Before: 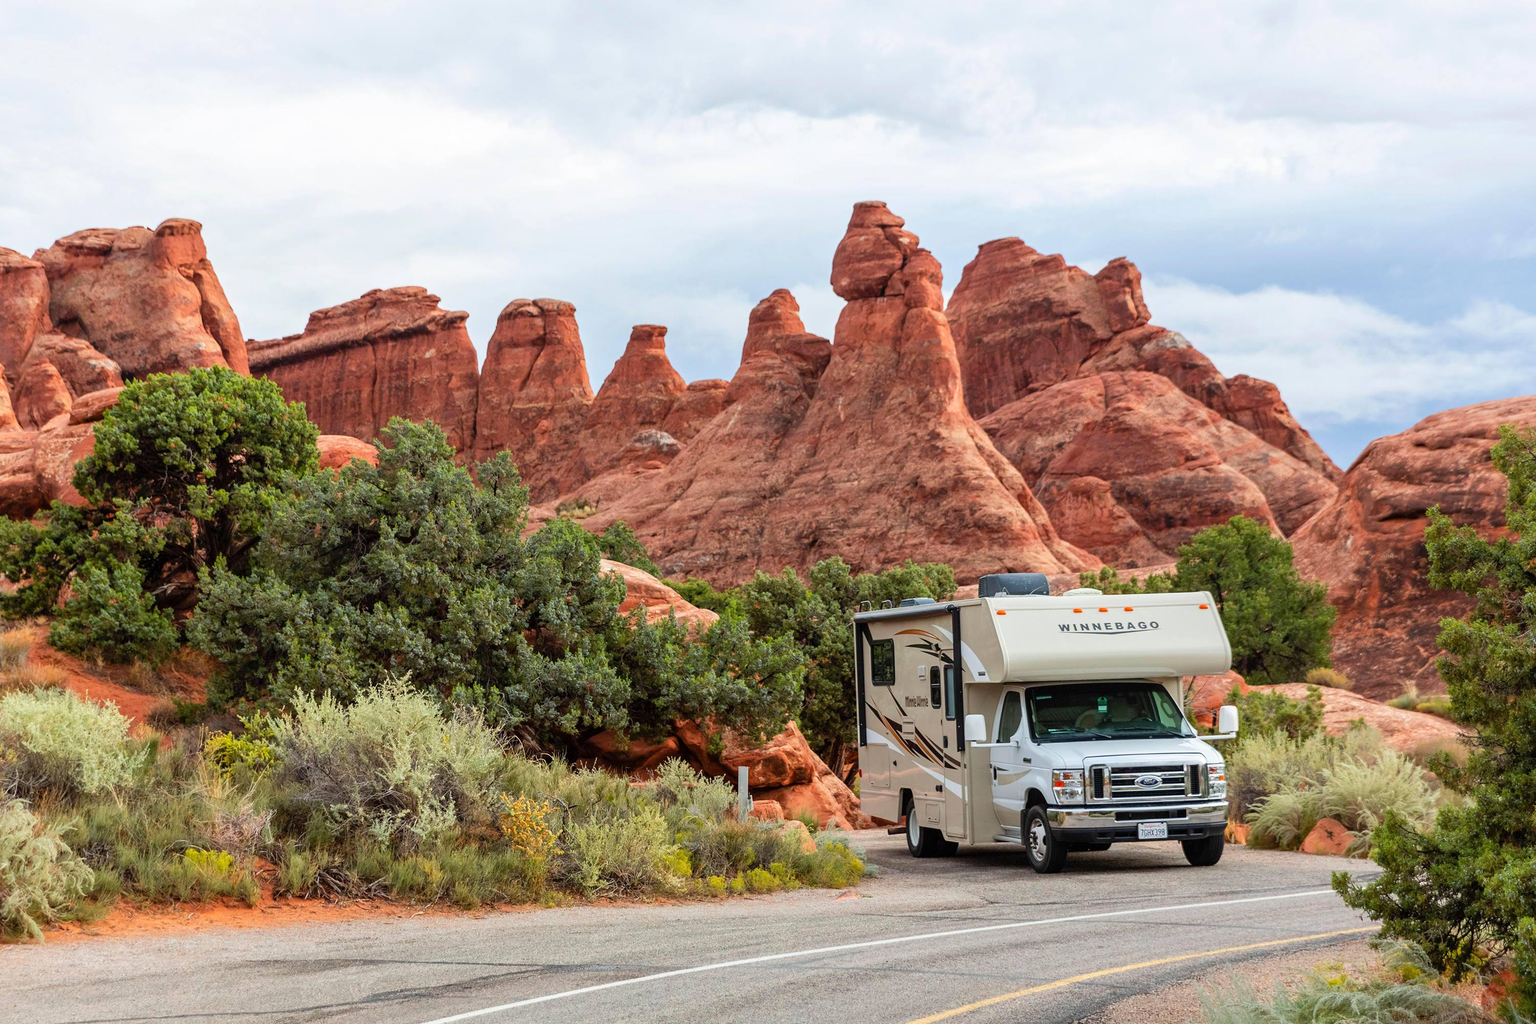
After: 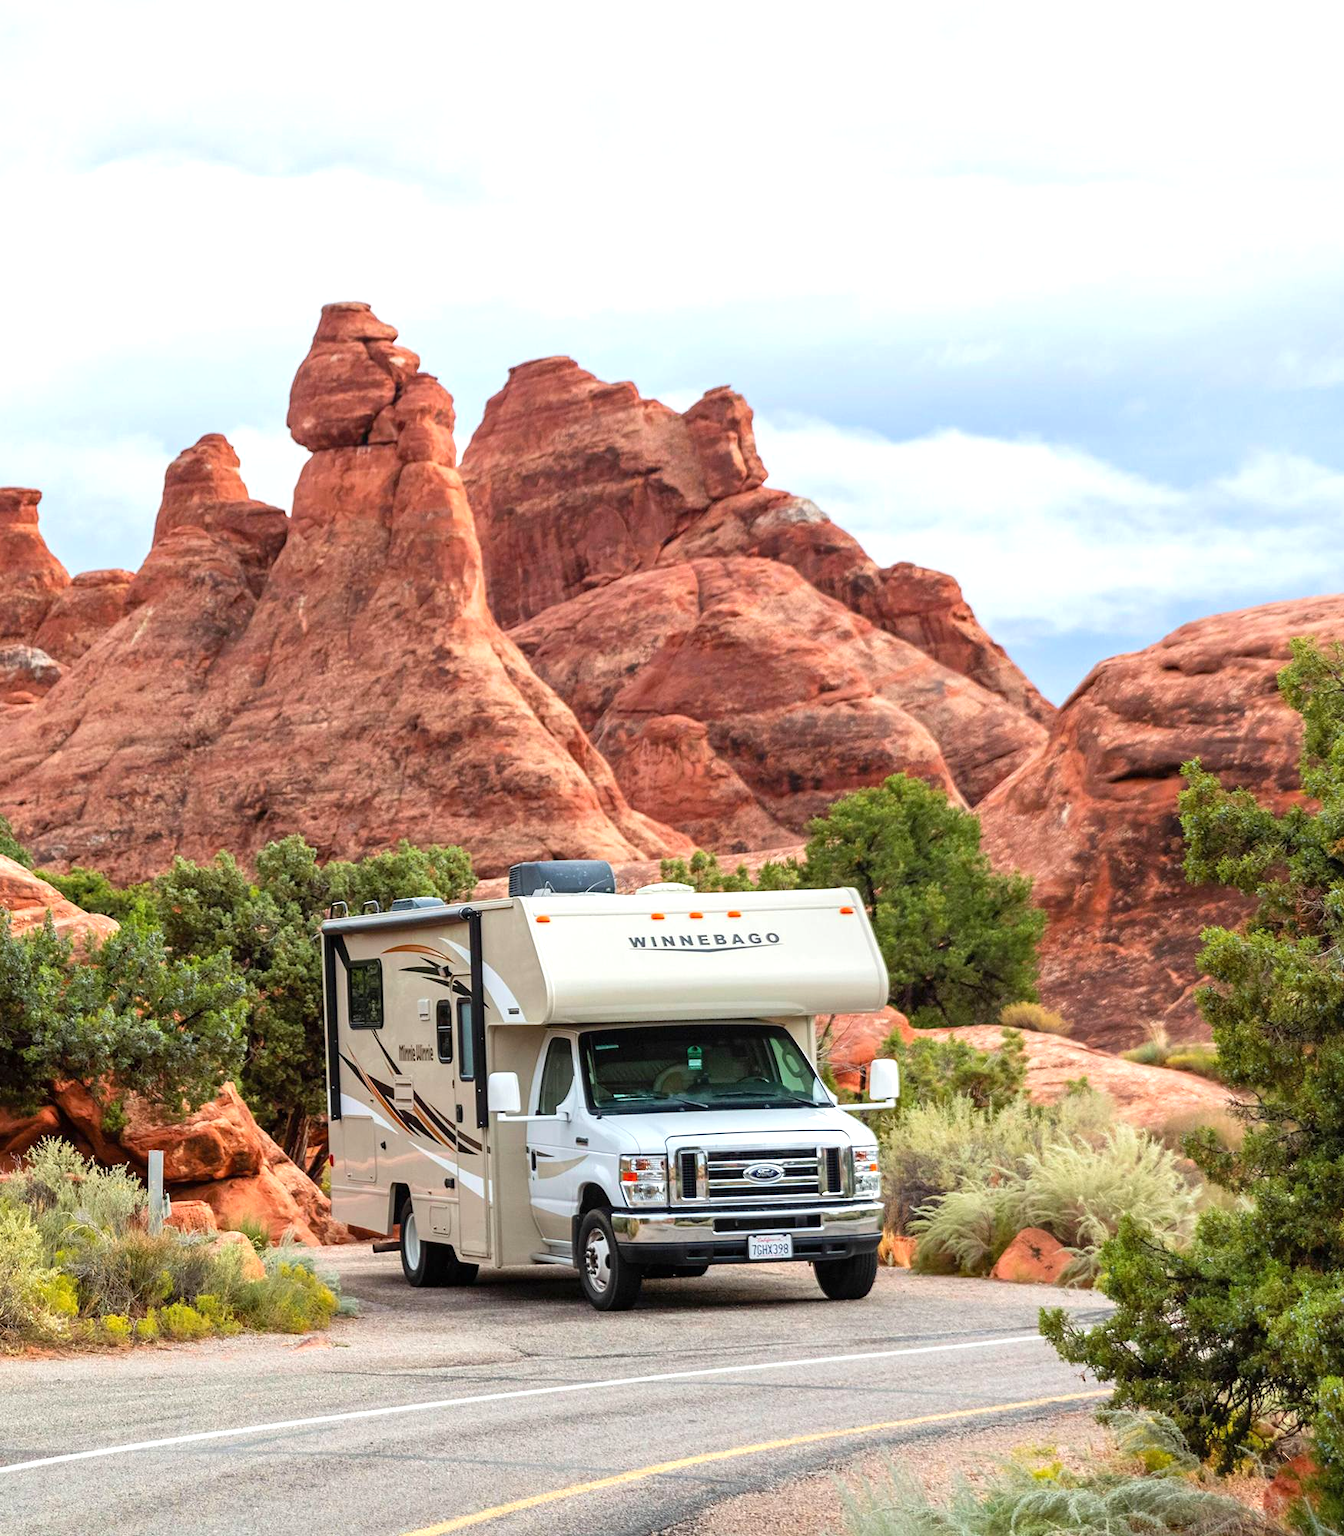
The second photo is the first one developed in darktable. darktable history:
exposure: exposure 0.424 EV, compensate highlight preservation false
crop: left 41.648%
